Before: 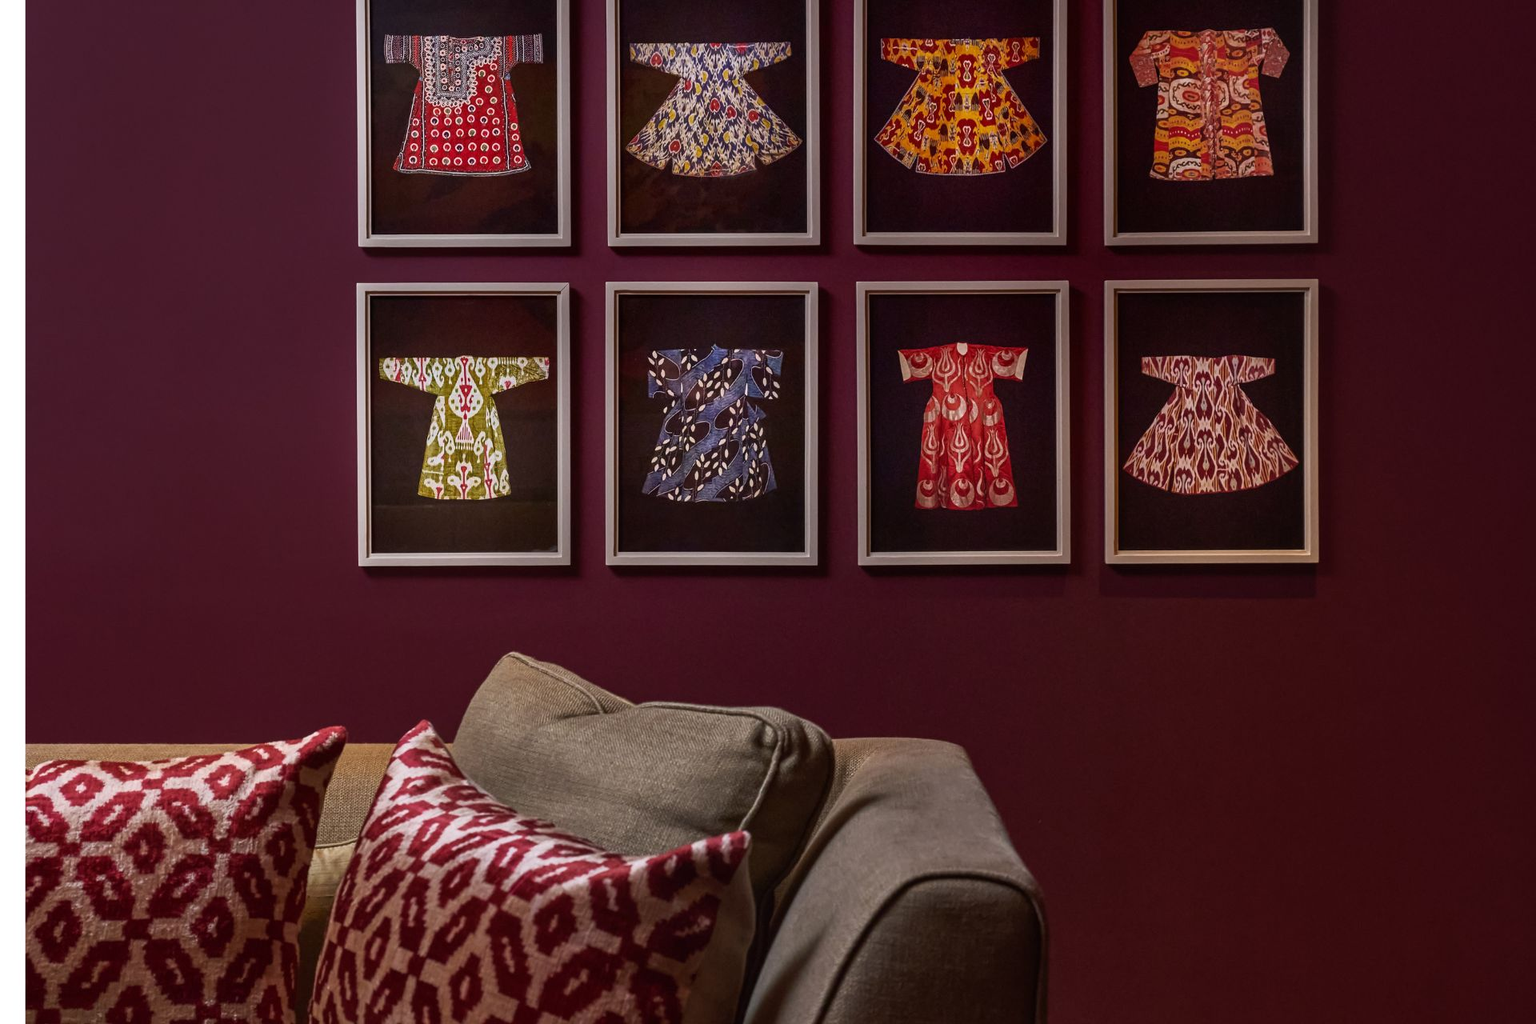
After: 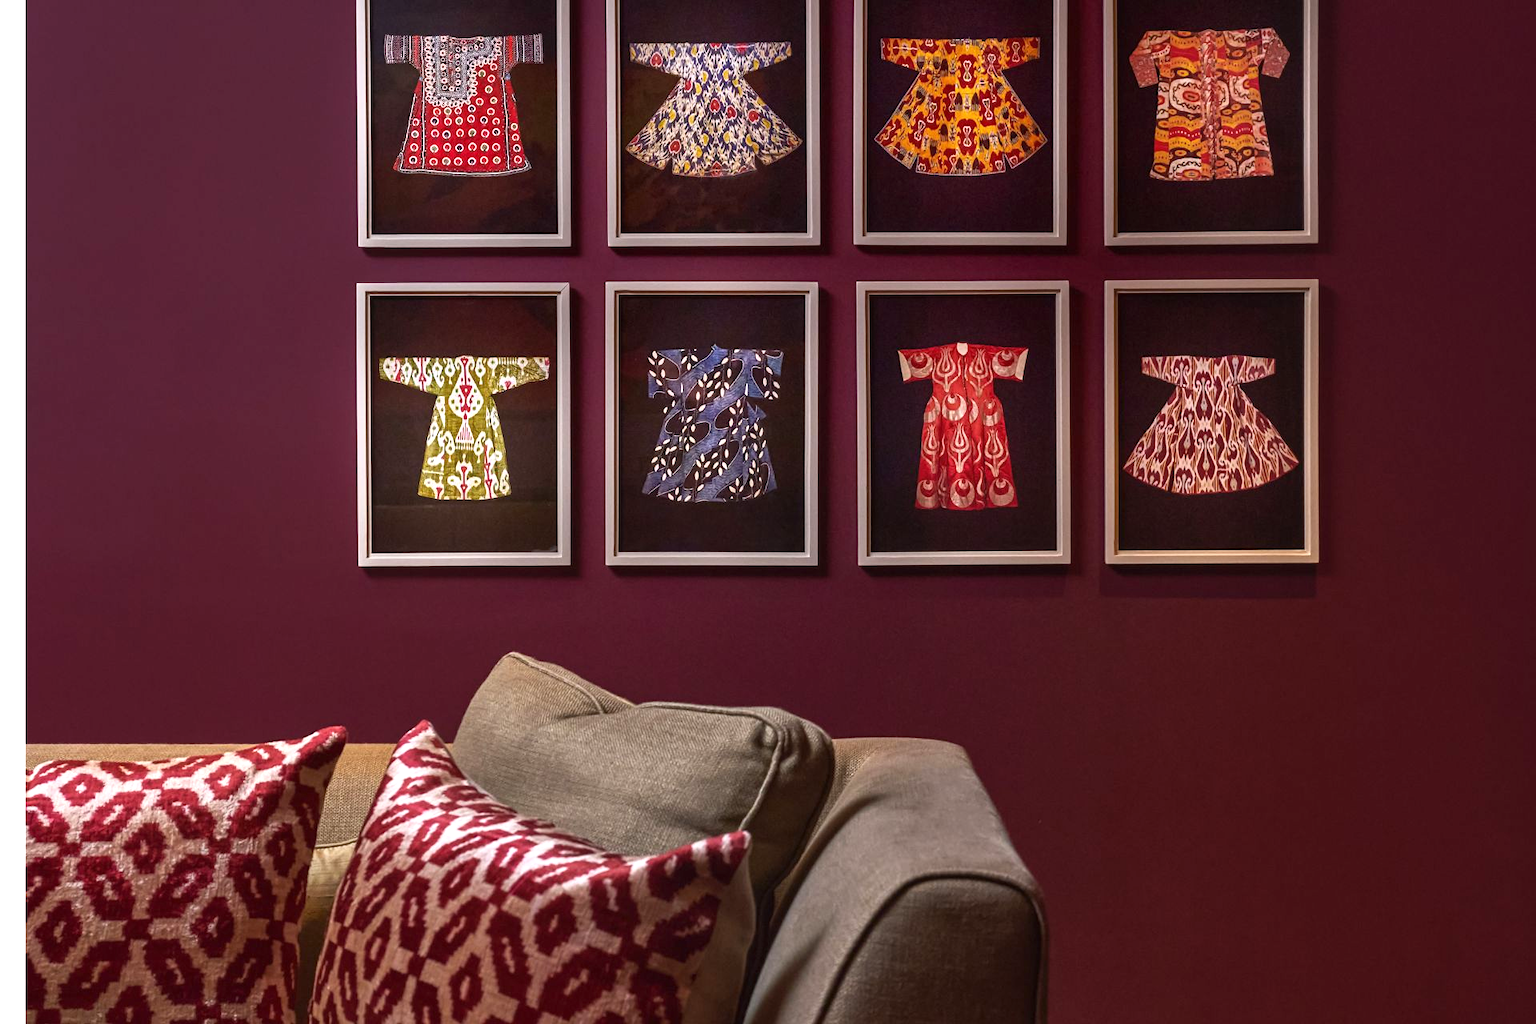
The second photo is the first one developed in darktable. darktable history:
tone equalizer: on, module defaults
exposure: black level correction 0, exposure 0.699 EV, compensate exposure bias true, compensate highlight preservation false
